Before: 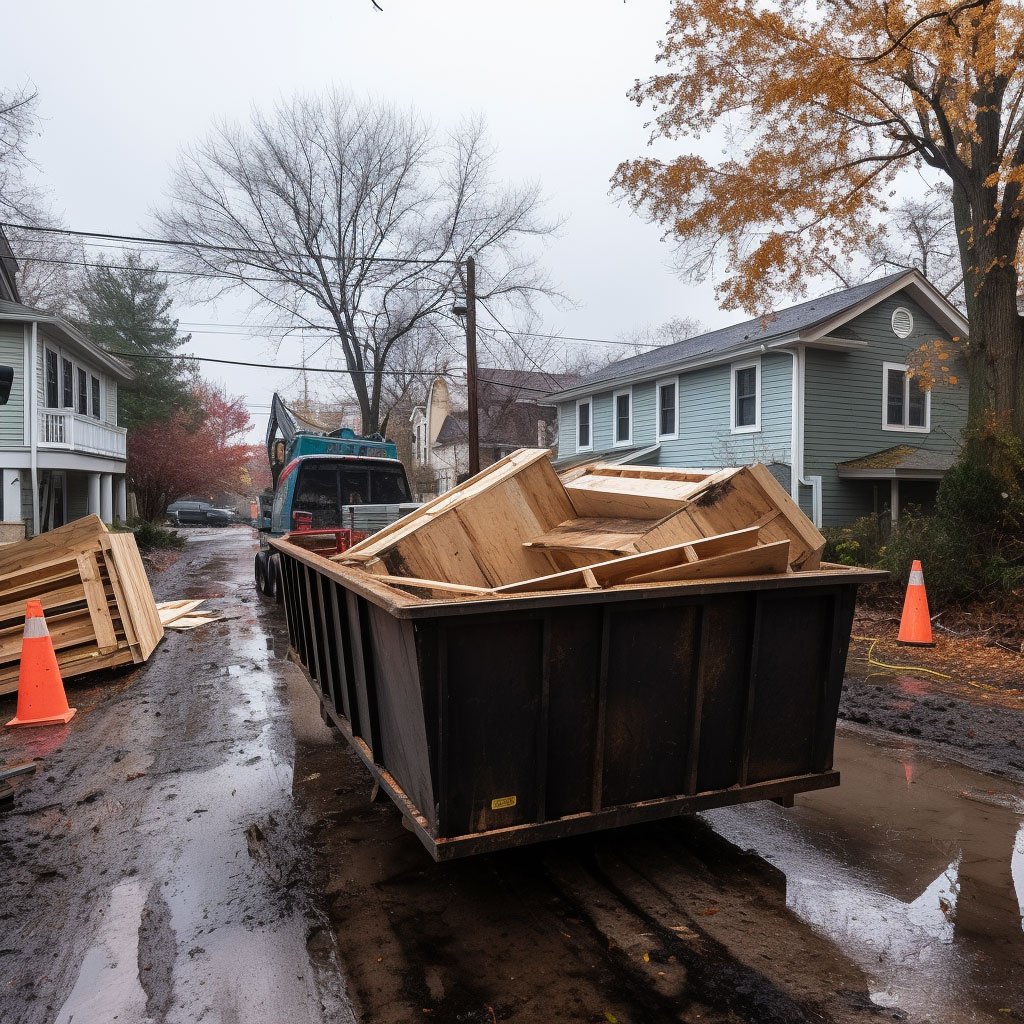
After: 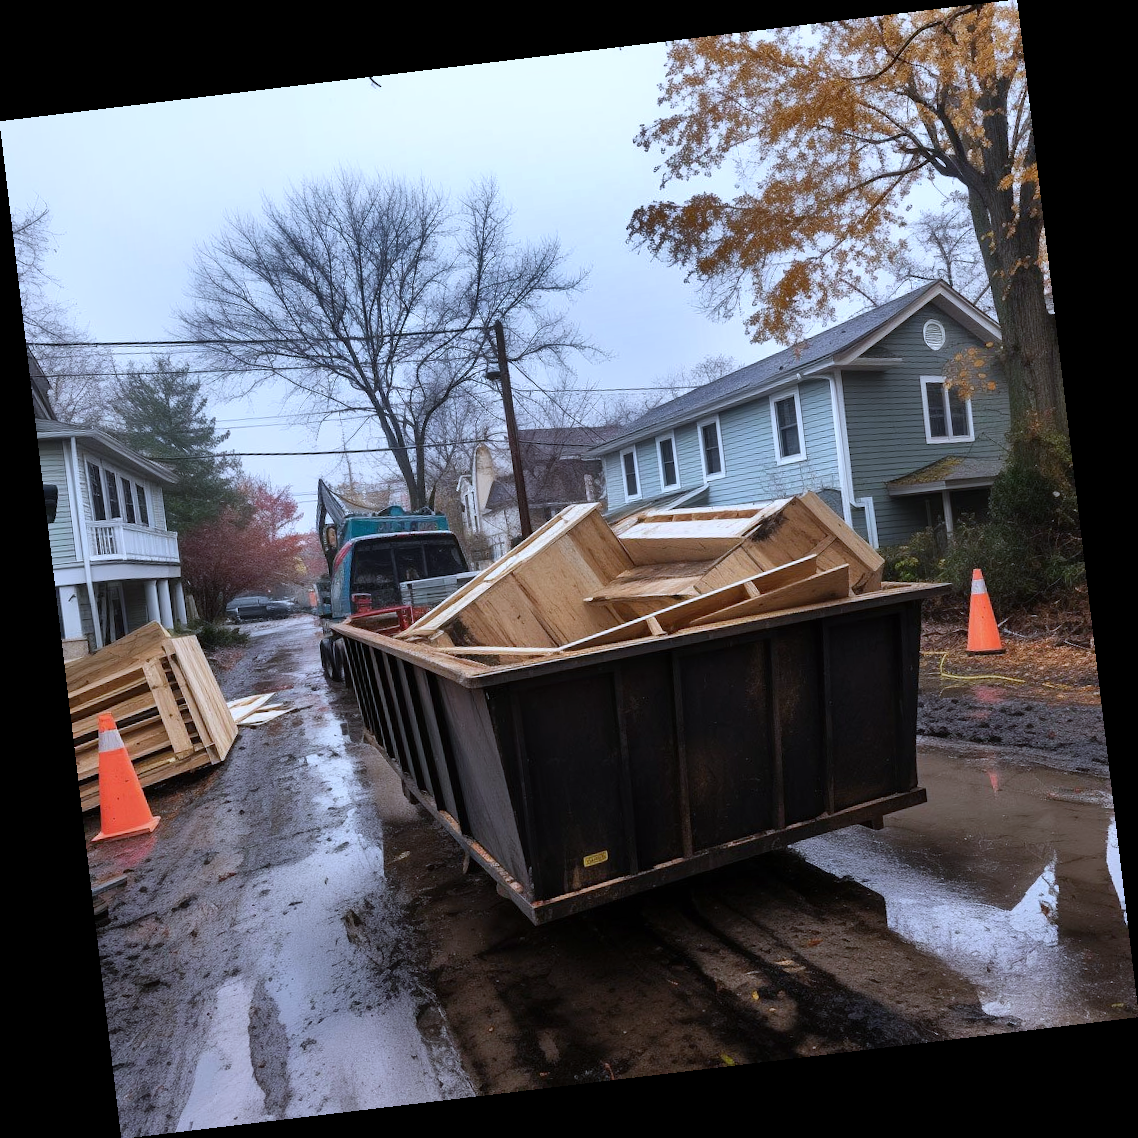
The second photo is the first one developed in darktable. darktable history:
white balance: red 0.926, green 1.003, blue 1.133
shadows and highlights: shadows 24.5, highlights -78.15, soften with gaussian
rotate and perspective: rotation -6.83°, automatic cropping off
